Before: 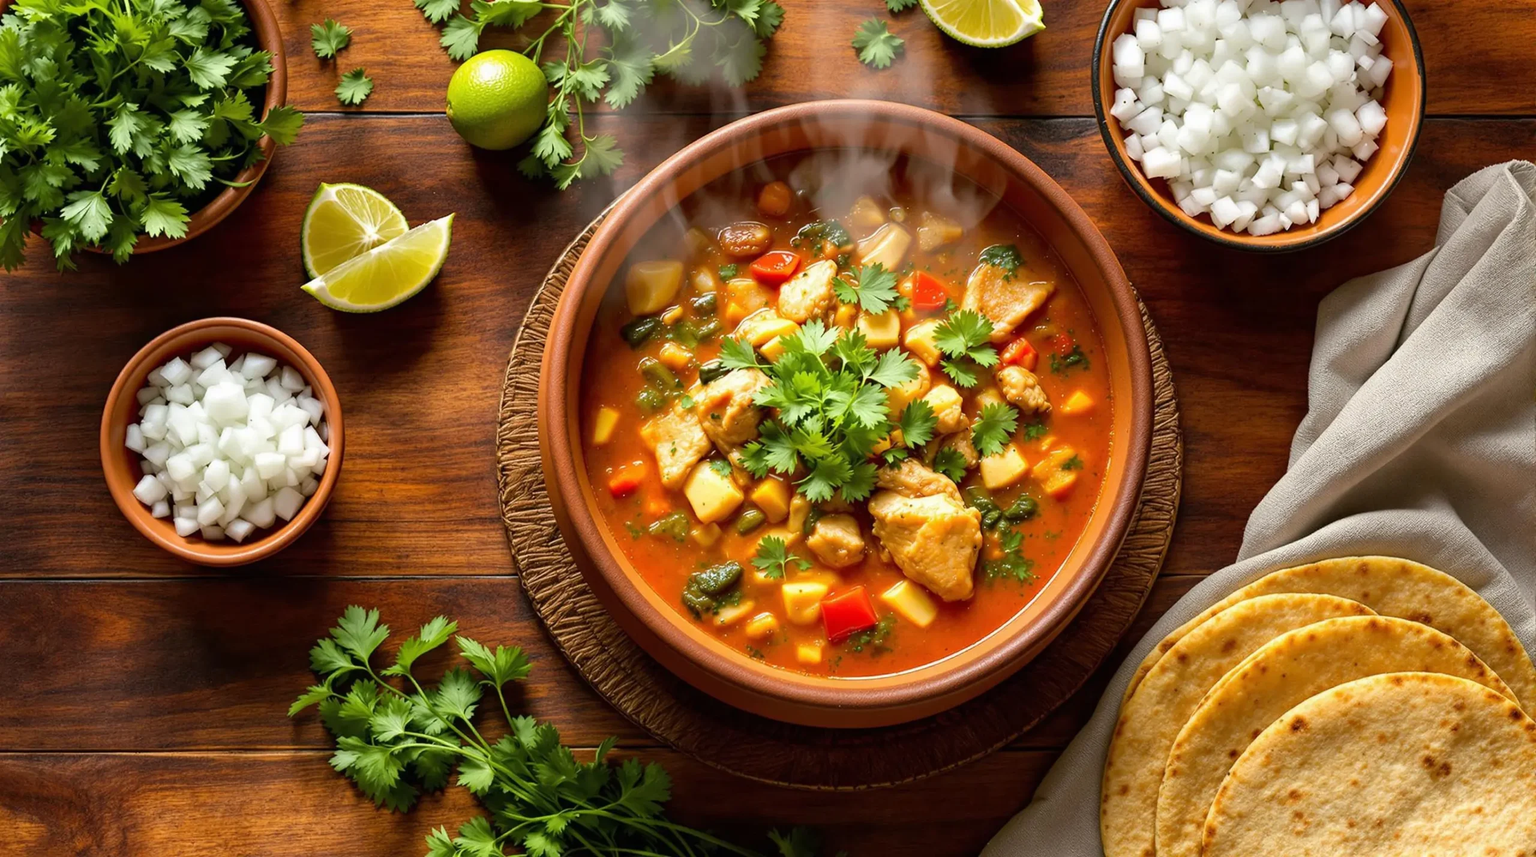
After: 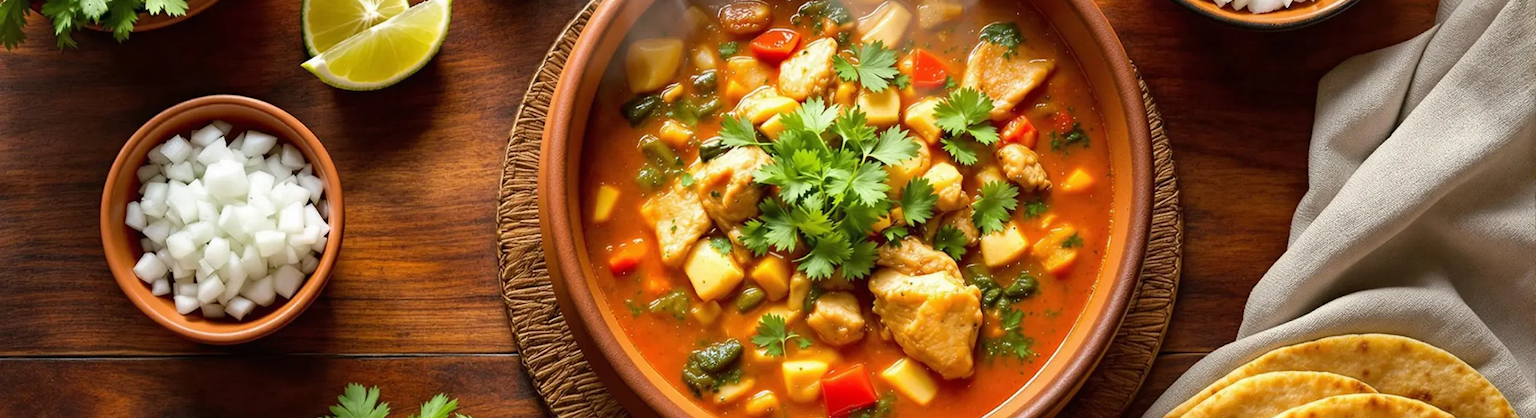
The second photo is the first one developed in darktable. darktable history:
crop and rotate: top 26.006%, bottom 25.196%
